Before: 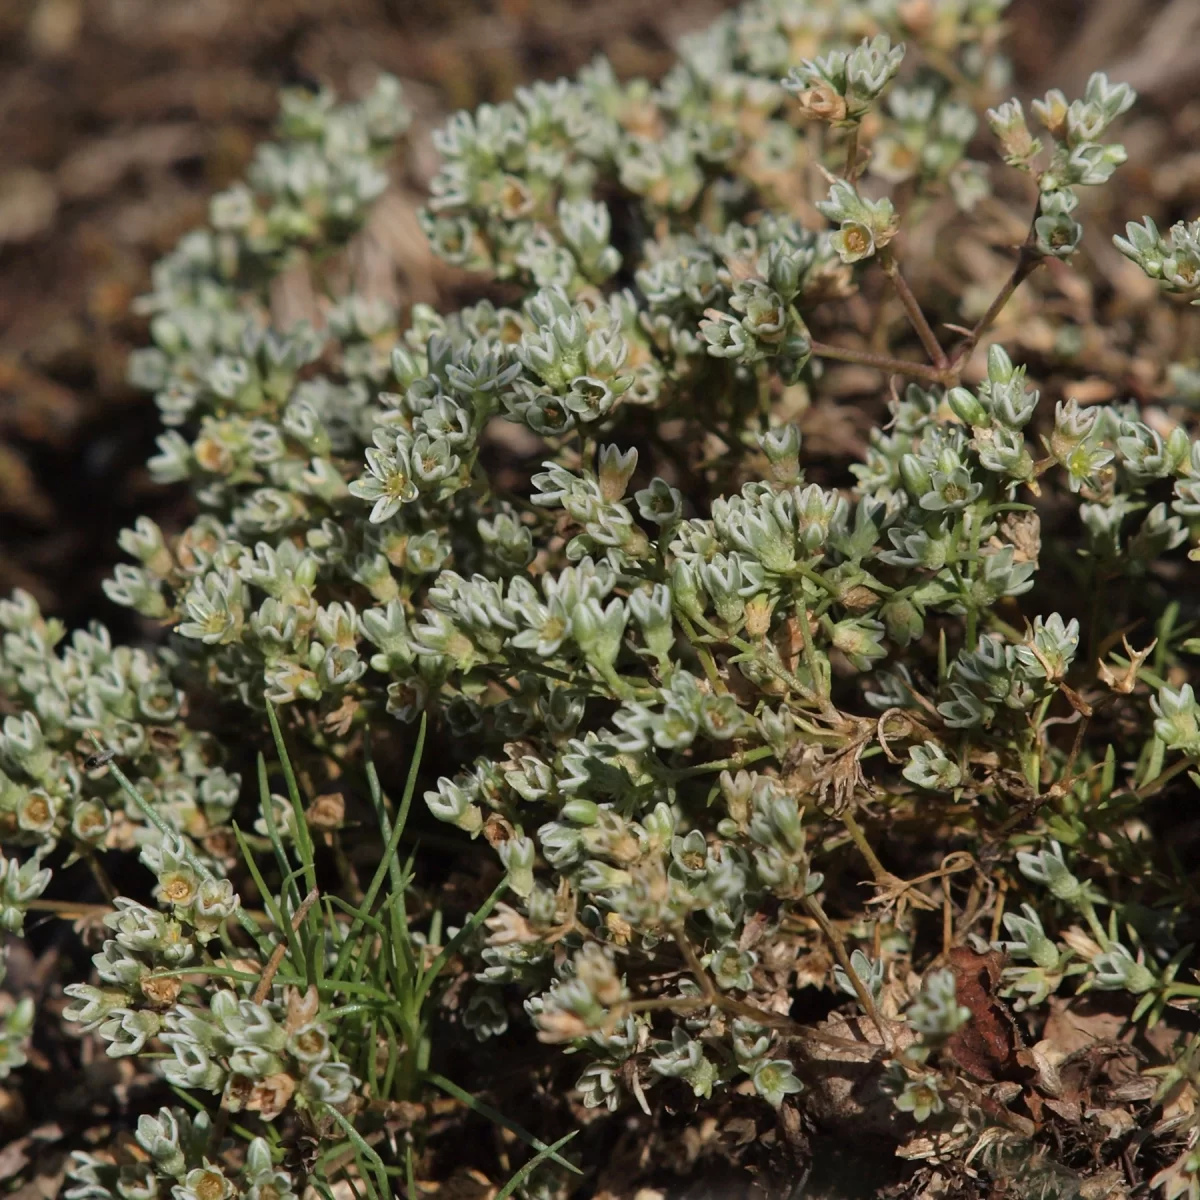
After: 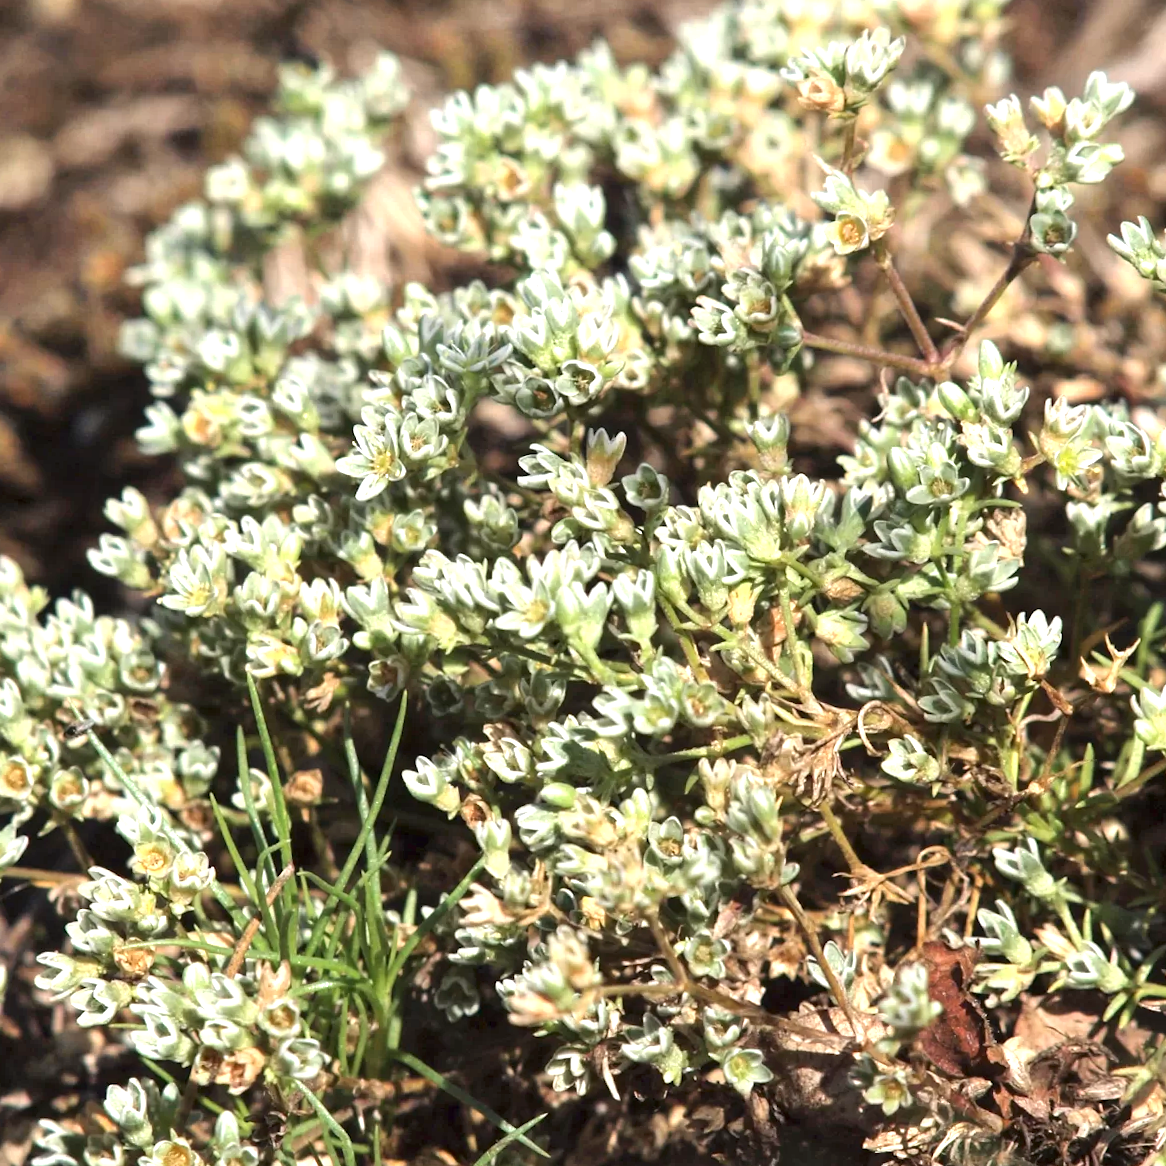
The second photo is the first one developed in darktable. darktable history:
local contrast: highlights 100%, shadows 100%, detail 120%, midtone range 0.2
exposure: black level correction 0, exposure 1.45 EV, compensate exposure bias true, compensate highlight preservation false
crop and rotate: angle -1.69°
